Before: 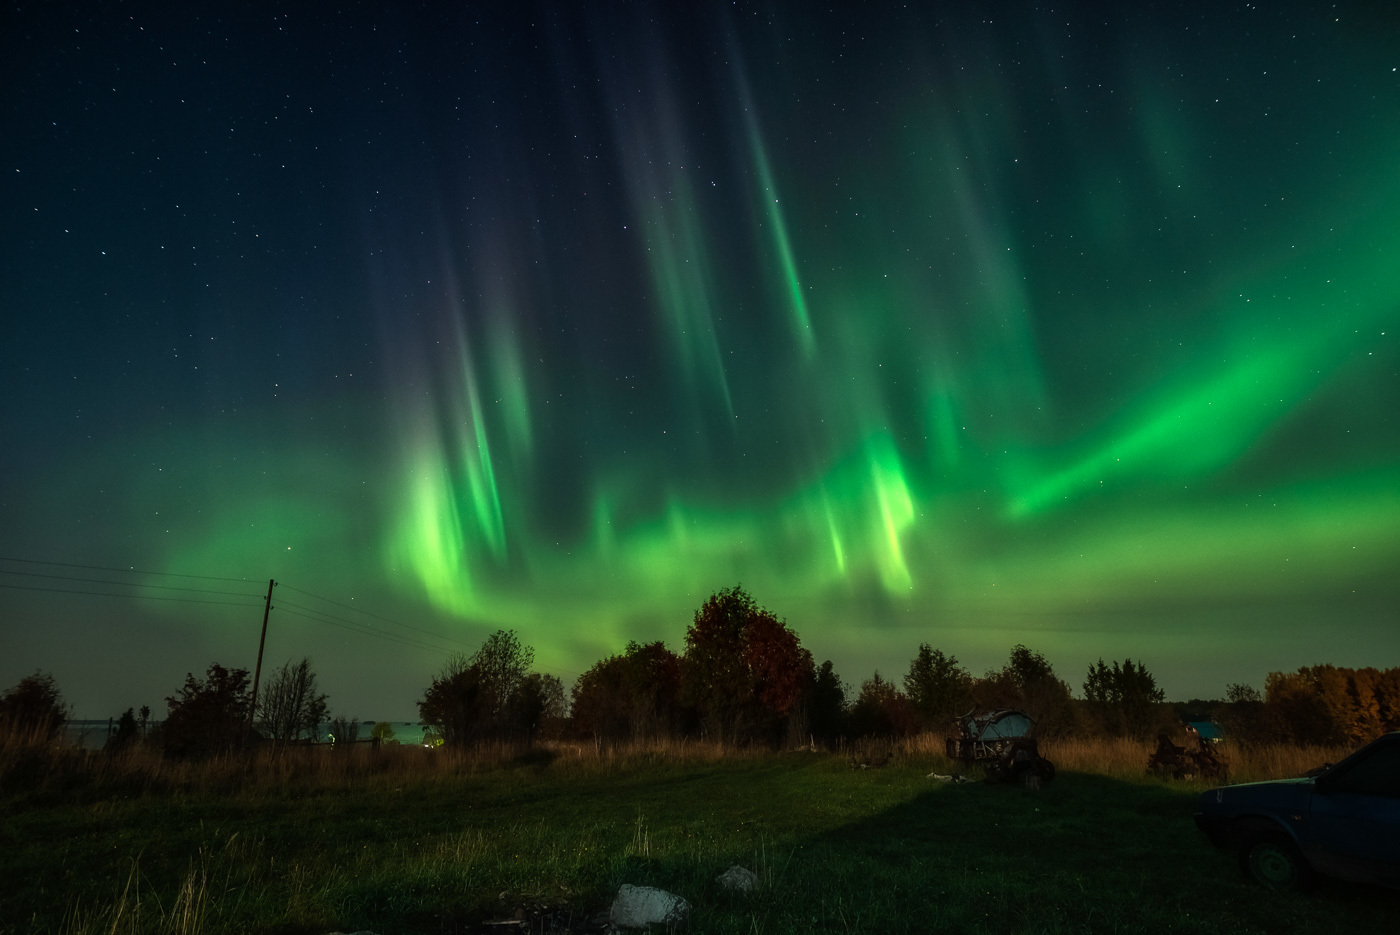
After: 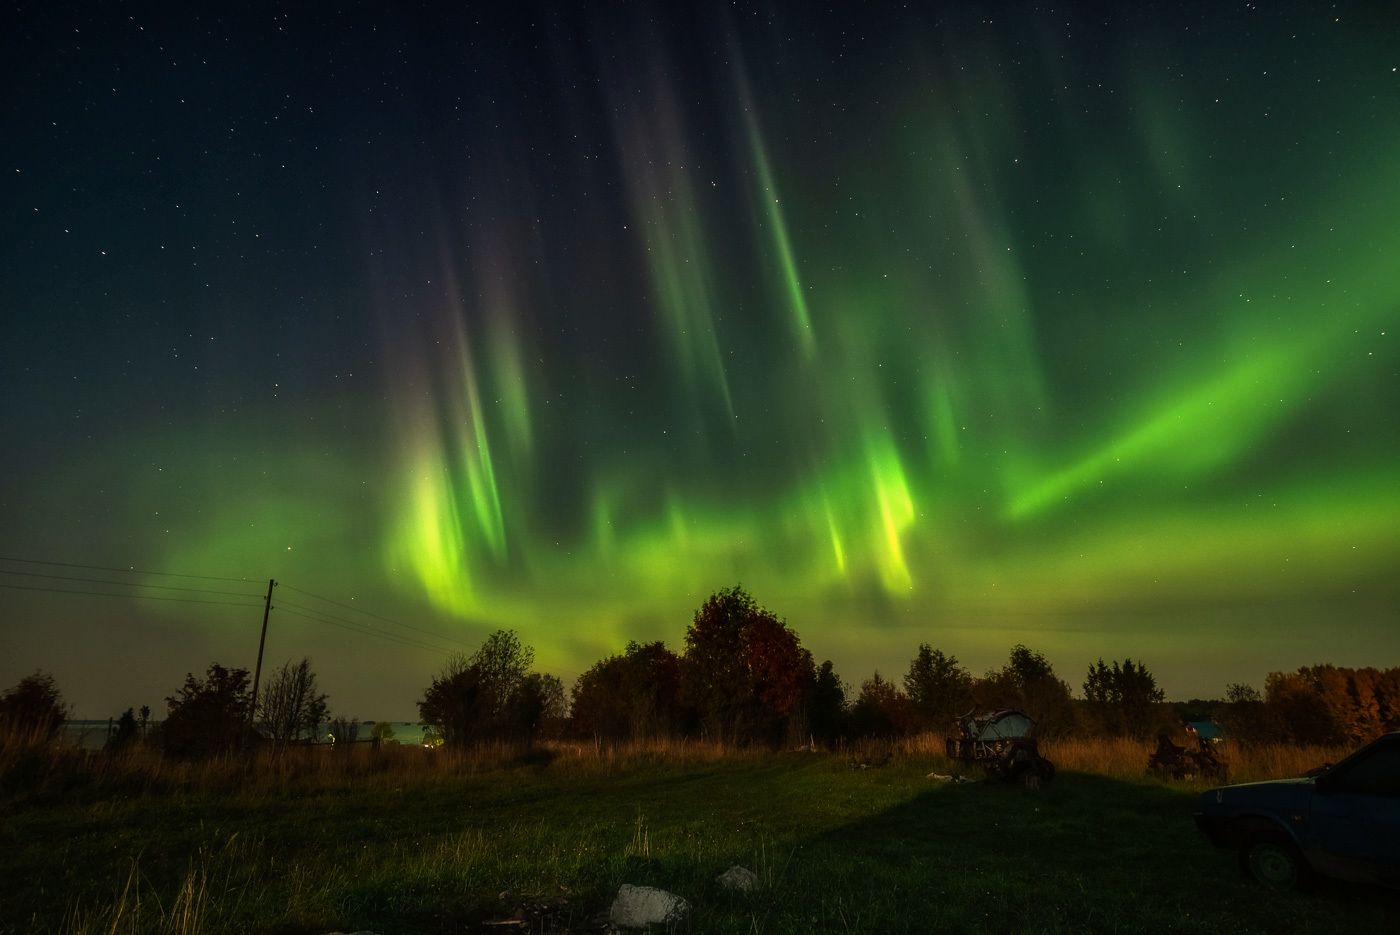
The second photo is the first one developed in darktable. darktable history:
rgb levels: preserve colors max RGB
white balance: red 1.029, blue 0.92
color correction: highlights a* 21.16, highlights b* 19.61
